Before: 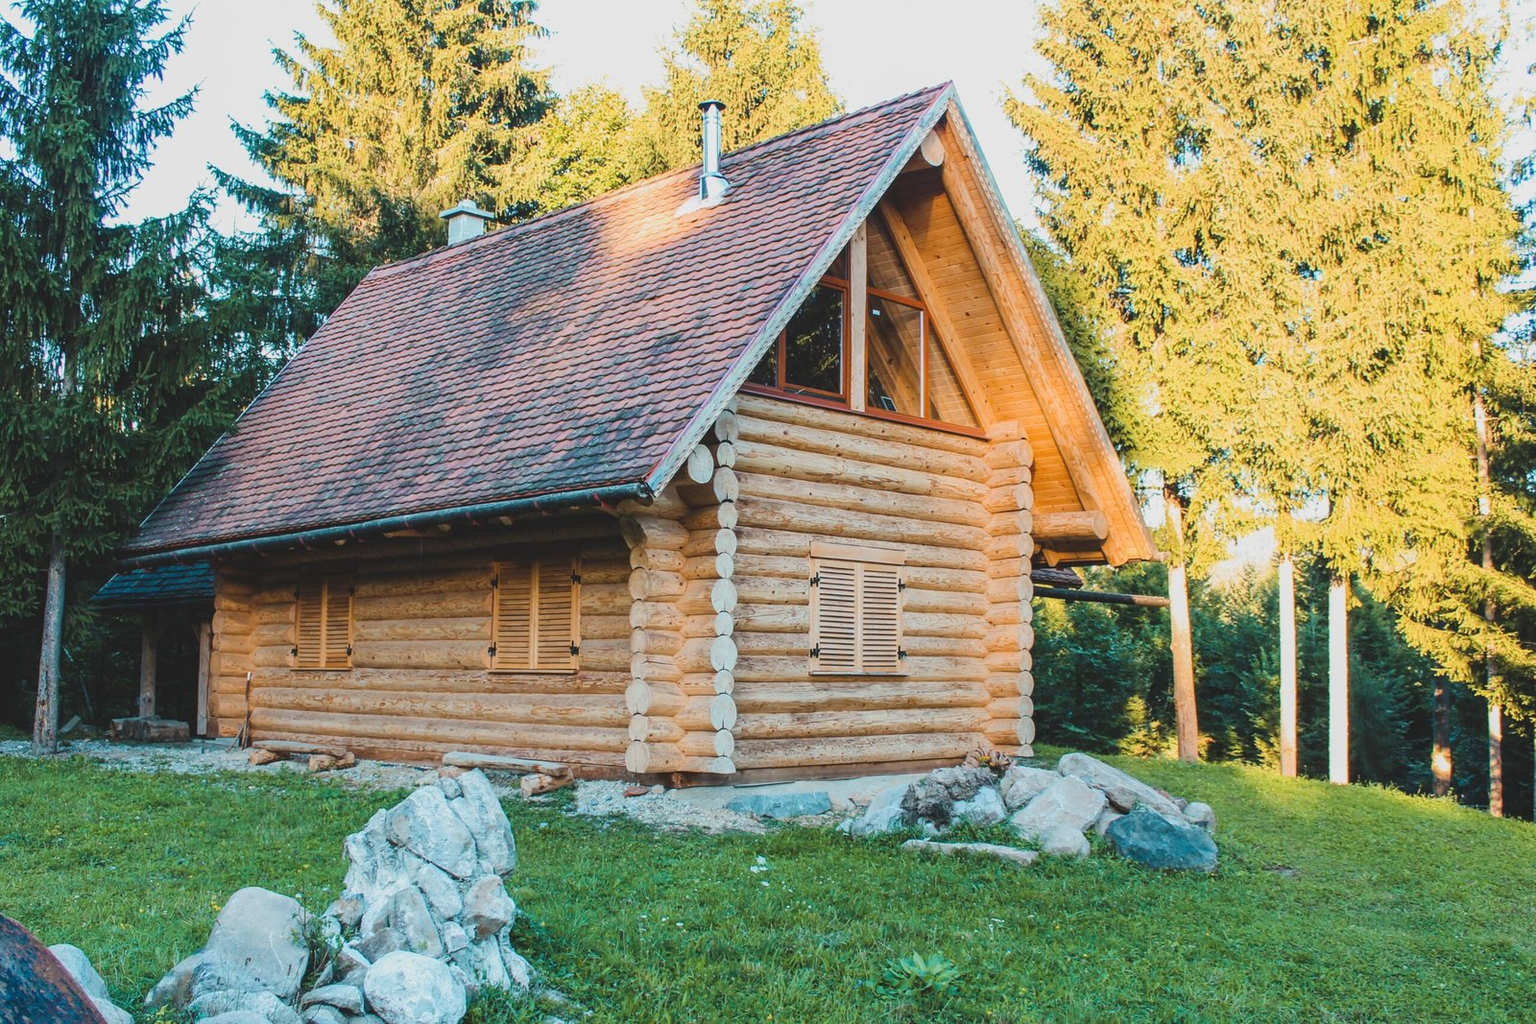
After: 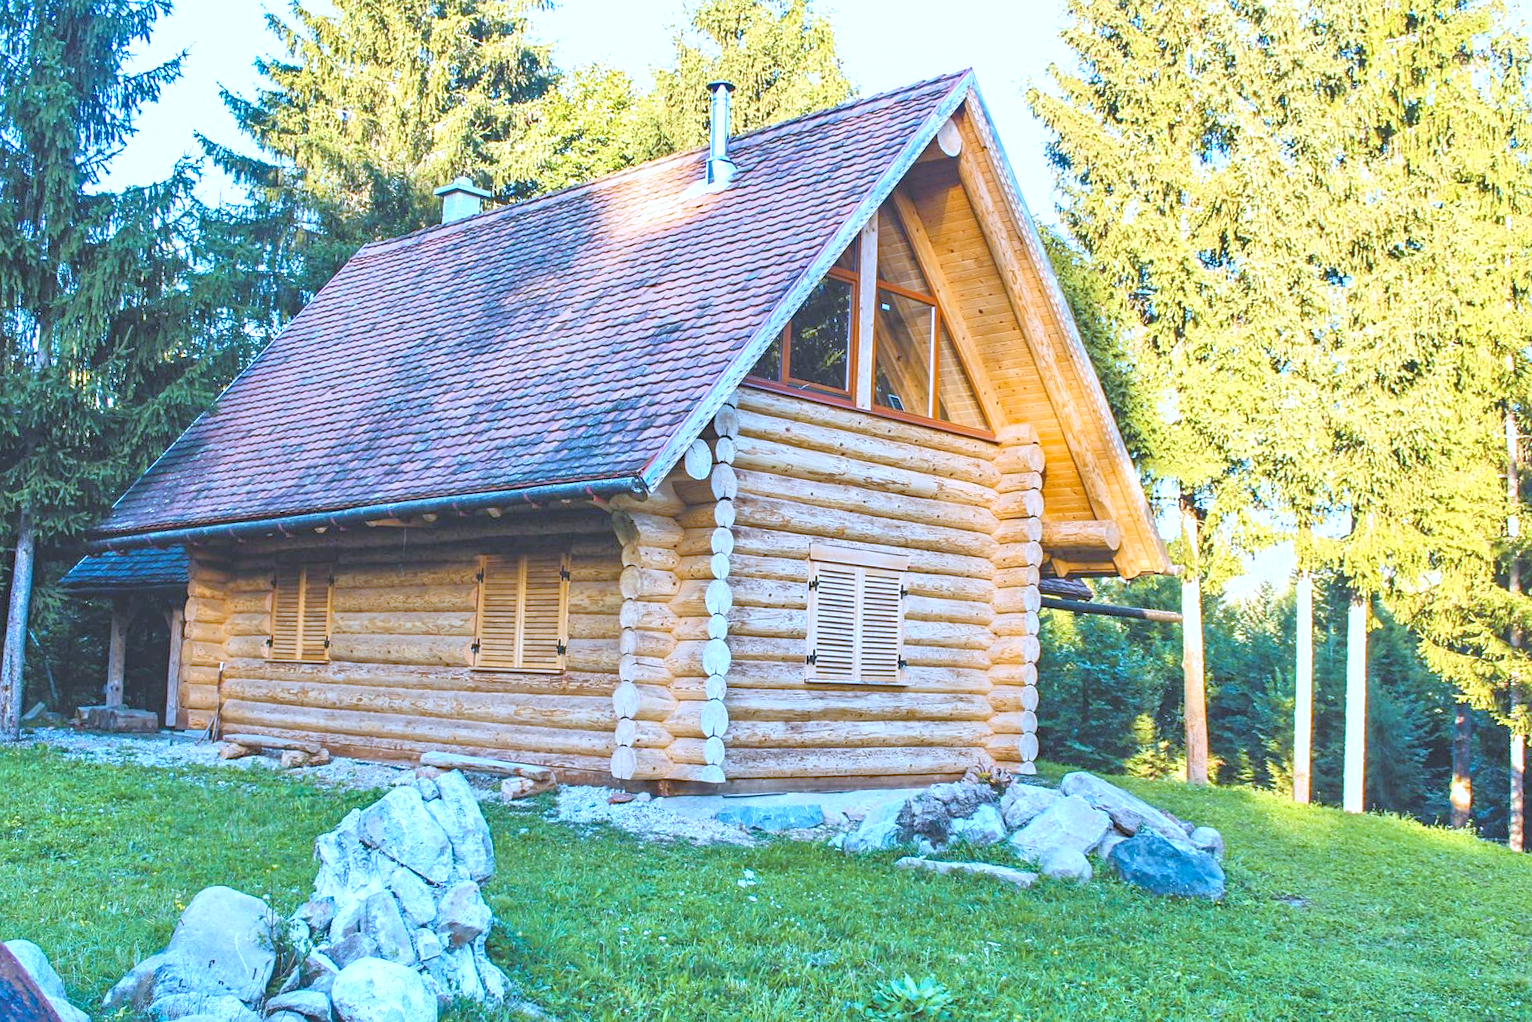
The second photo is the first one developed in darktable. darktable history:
sharpen: amount 0.2
haze removal: compatibility mode true, adaptive false
exposure: exposure 0.6 EV, compensate highlight preservation false
white balance: red 0.871, blue 1.249
tone equalizer: -7 EV 0.15 EV, -6 EV 0.6 EV, -5 EV 1.15 EV, -4 EV 1.33 EV, -3 EV 1.15 EV, -2 EV 0.6 EV, -1 EV 0.15 EV, mask exposure compensation -0.5 EV
crop and rotate: angle -1.69°
